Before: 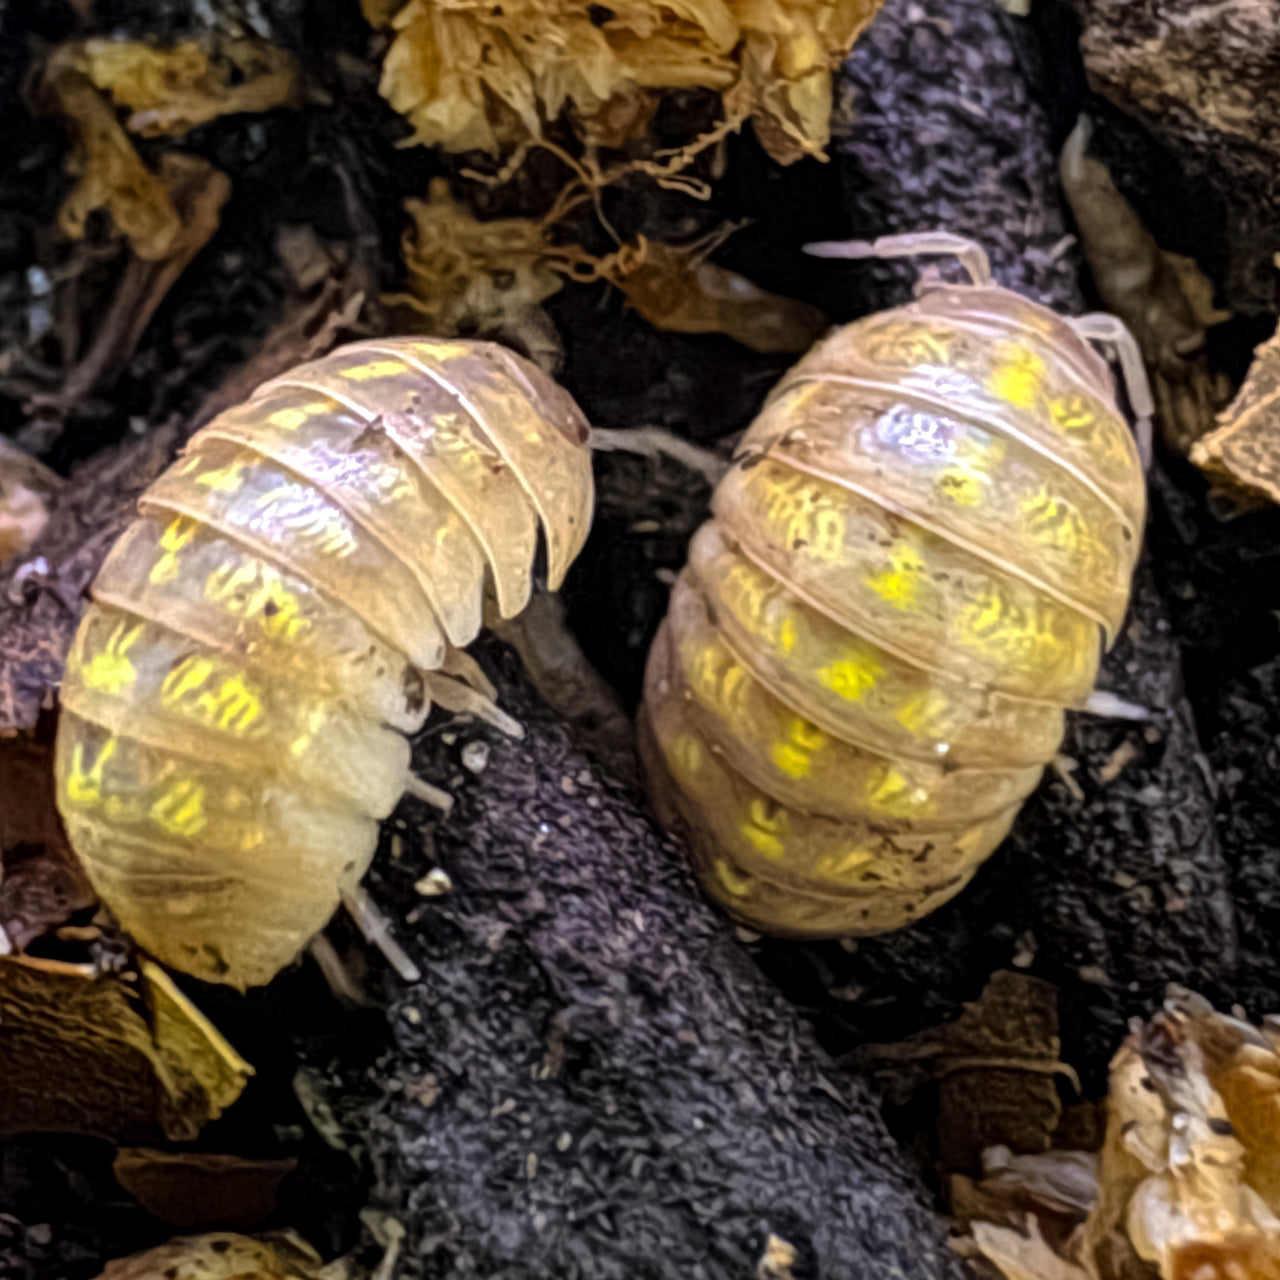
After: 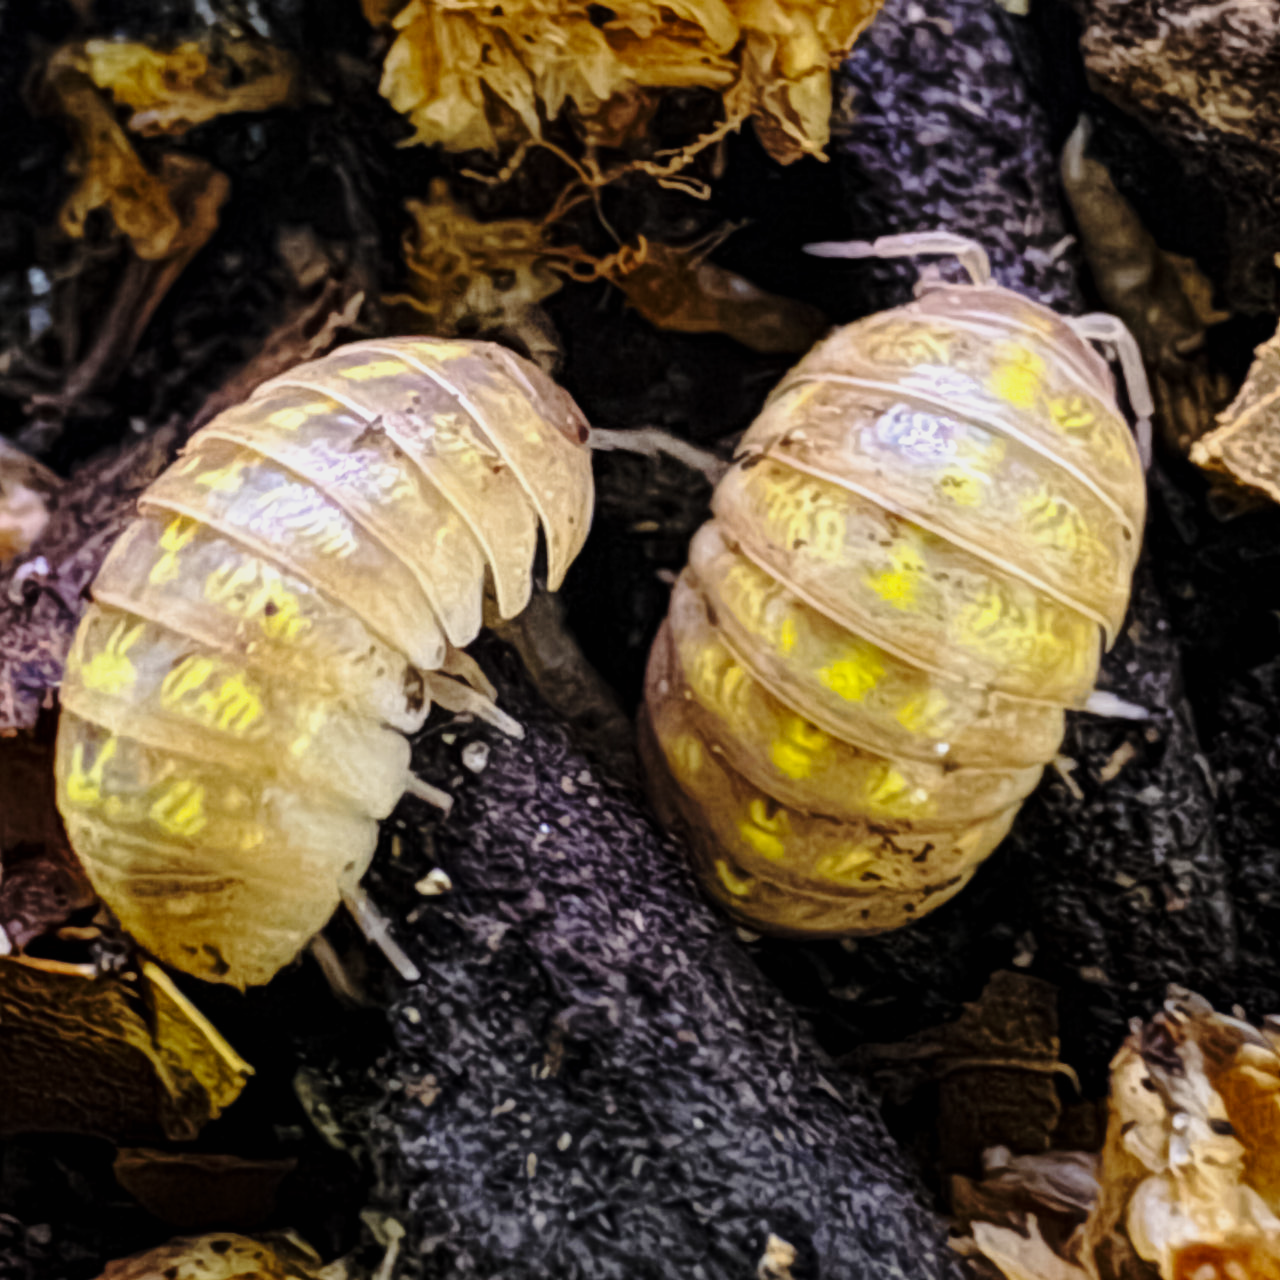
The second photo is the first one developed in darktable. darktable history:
base curve: curves: ch0 [(0, 0) (0.028, 0.03) (0.121, 0.232) (0.46, 0.748) (0.859, 0.968) (1, 1)], preserve colors none
exposure: black level correction 0, exposure -0.738 EV, compensate exposure bias true, compensate highlight preservation false
